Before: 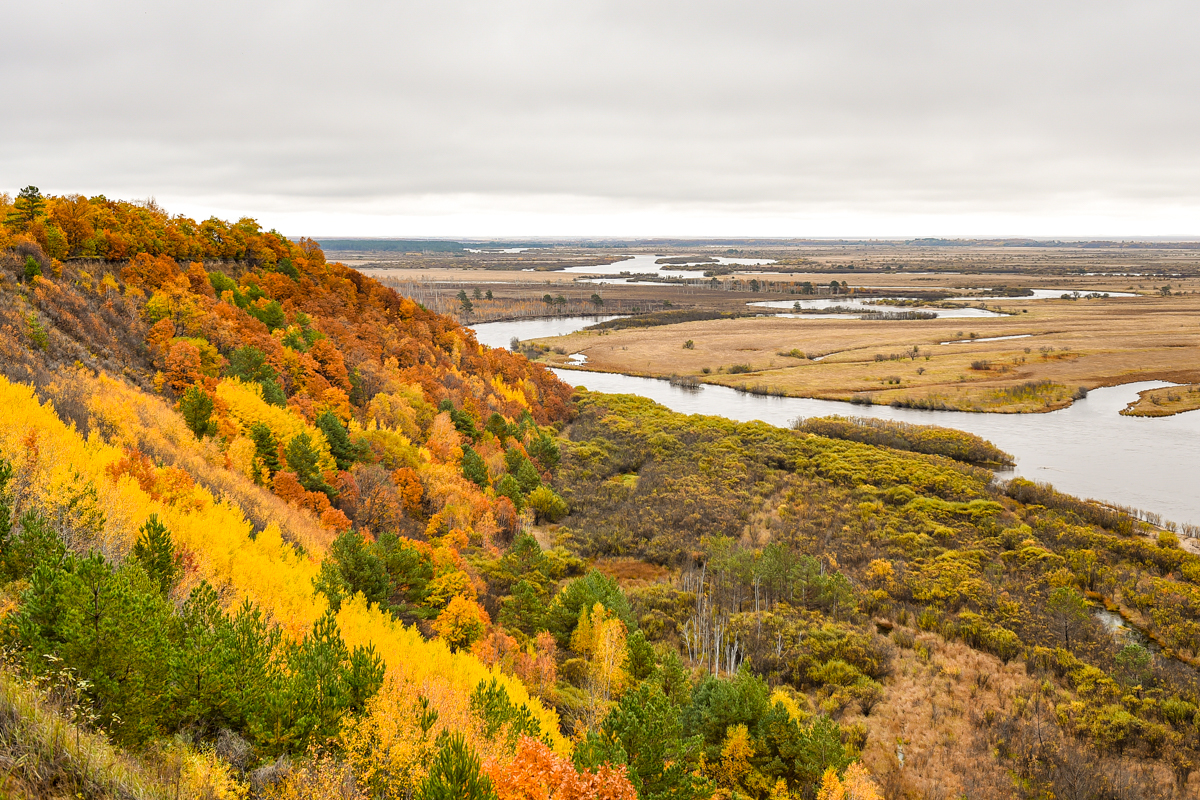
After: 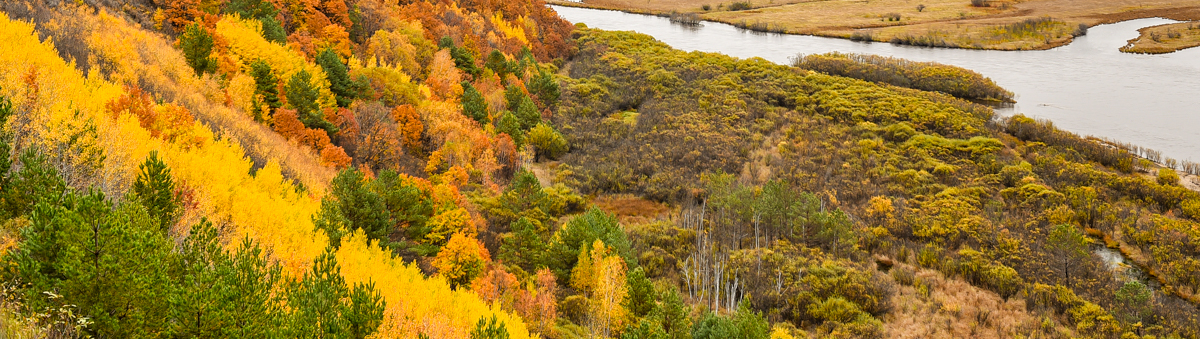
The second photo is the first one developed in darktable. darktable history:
crop: top 45.47%, bottom 12.133%
